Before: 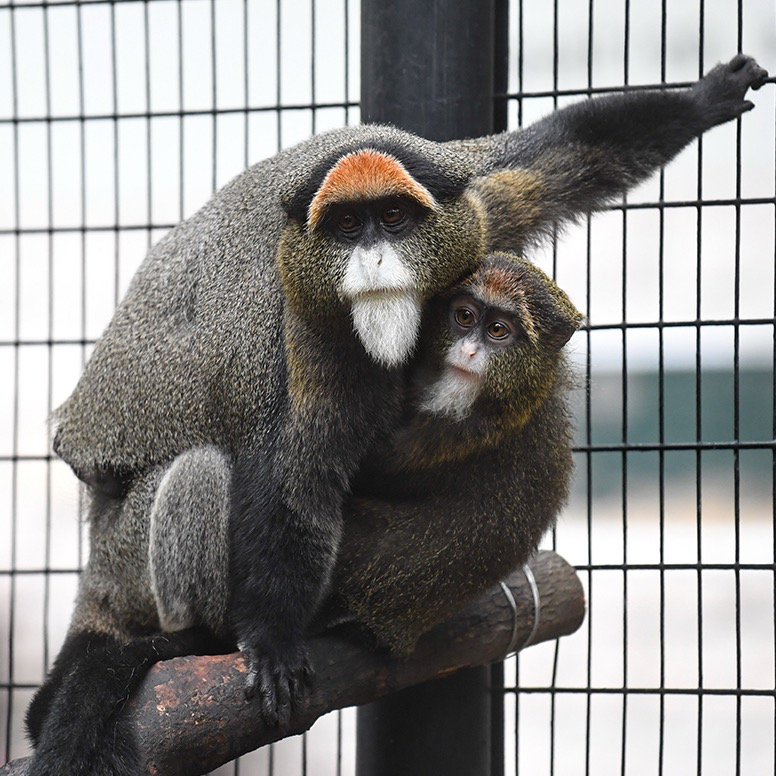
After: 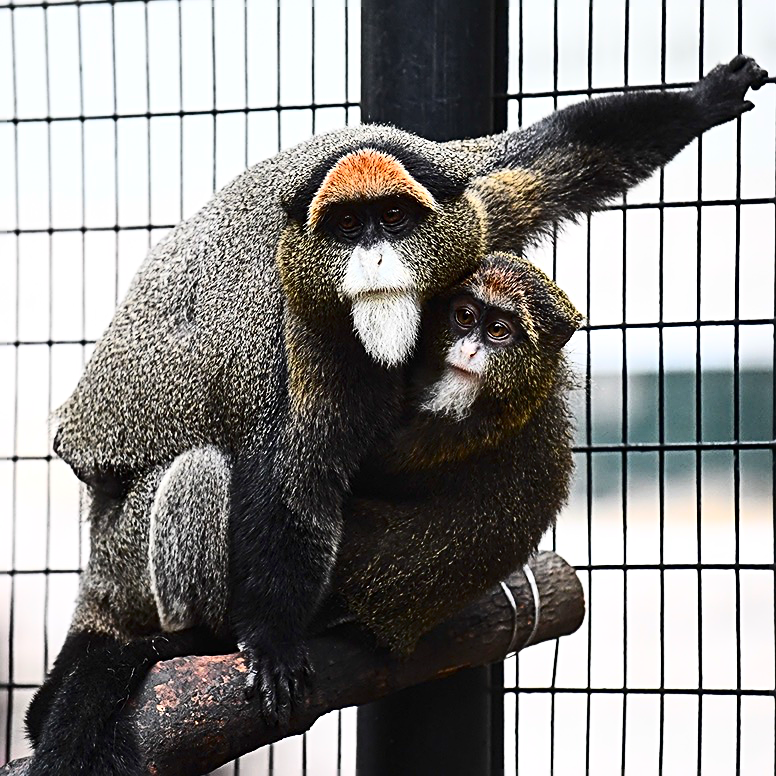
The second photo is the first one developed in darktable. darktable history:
contrast brightness saturation: contrast 0.409, brightness 0.047, saturation 0.247
shadows and highlights: shadows 31.32, highlights 1.76, soften with gaussian
sharpen: radius 2.652, amount 0.658
